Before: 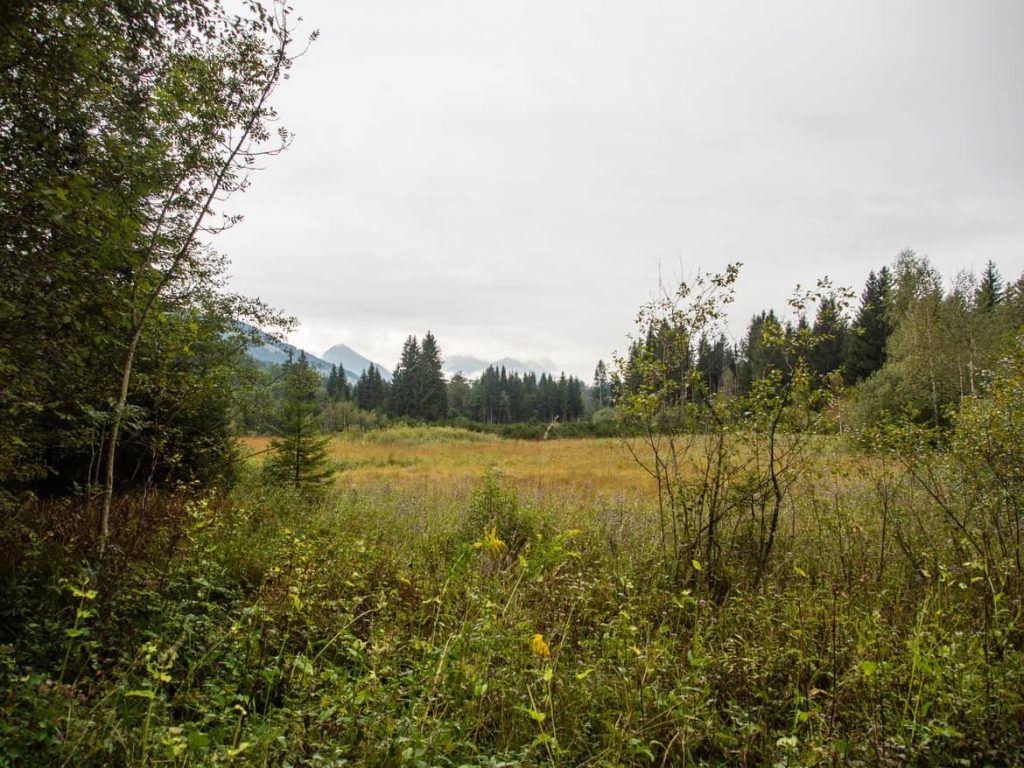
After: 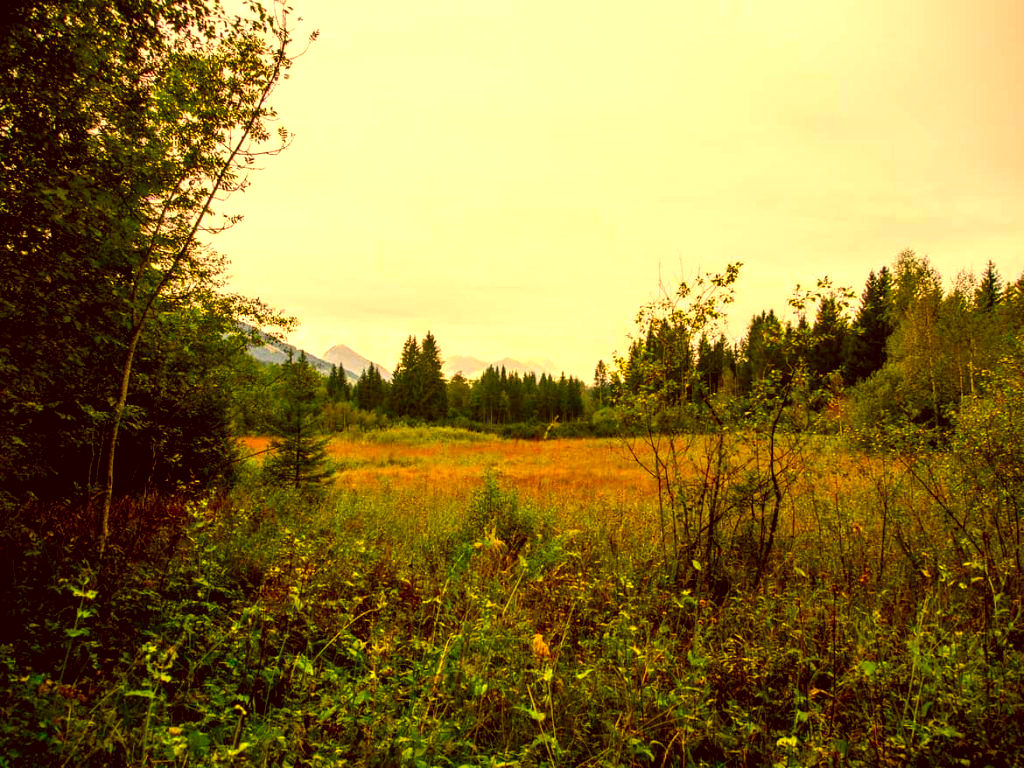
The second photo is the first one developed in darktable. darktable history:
color balance: lift [0.991, 1, 1, 1], gamma [0.996, 1, 1, 1], input saturation 98.52%, contrast 20.34%, output saturation 103.72%
color correction: highlights a* 10.44, highlights b* 30.04, shadows a* 2.73, shadows b* 17.51, saturation 1.72
